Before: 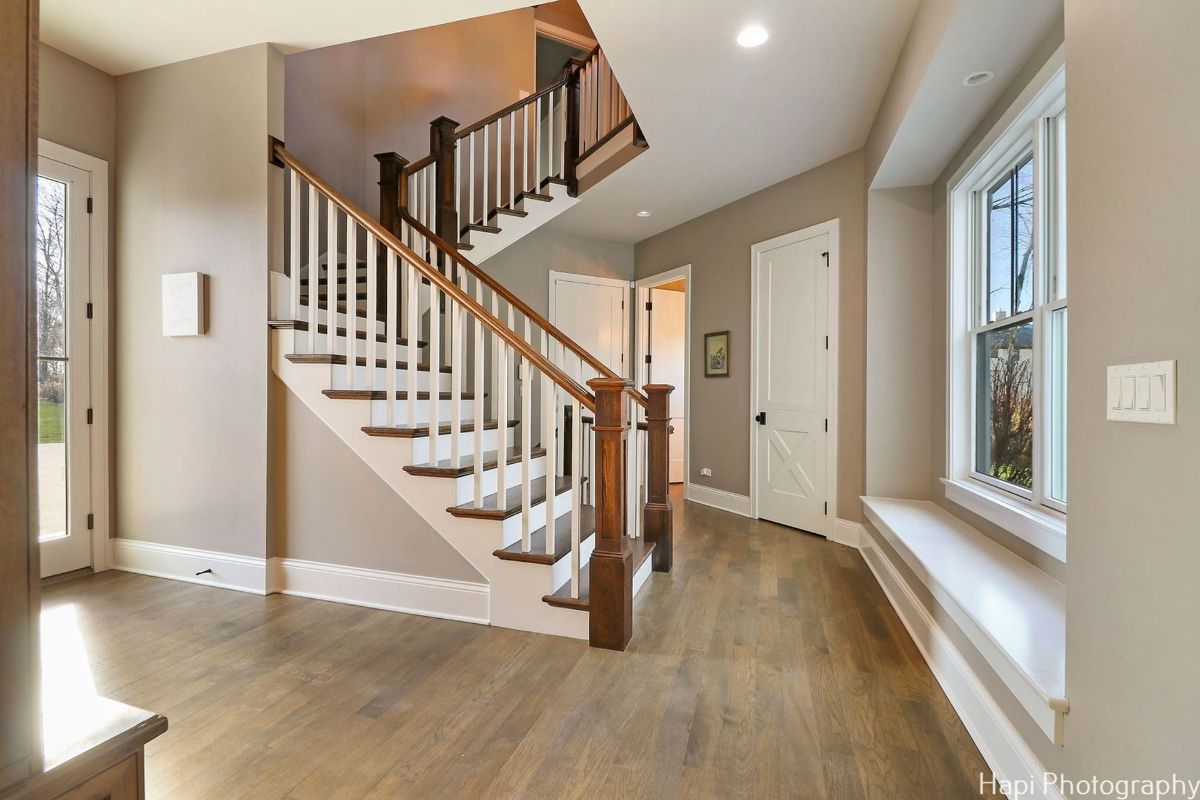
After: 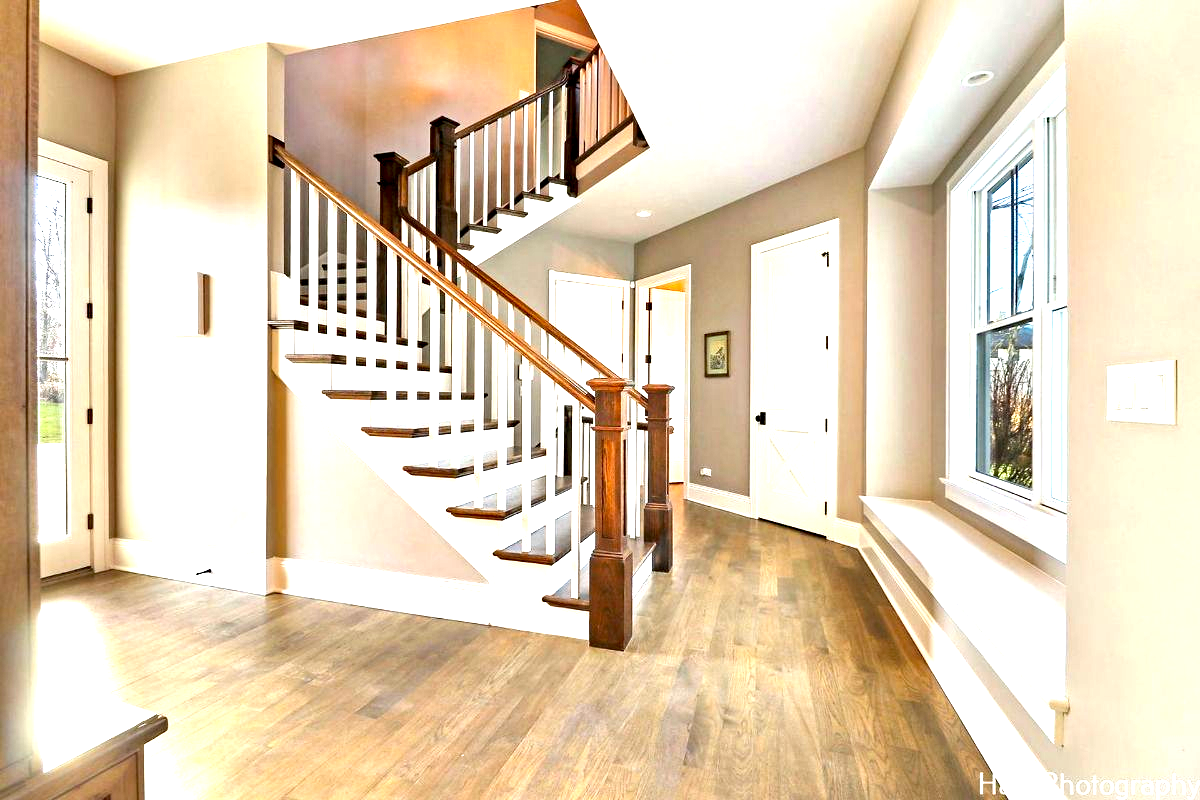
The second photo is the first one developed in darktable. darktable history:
haze removal: compatibility mode true
exposure: black level correction 0, exposure 1.455 EV, compensate exposure bias true, compensate highlight preservation false
contrast equalizer: octaves 7, y [[0.6 ×6], [0.55 ×6], [0 ×6], [0 ×6], [0 ×6]], mix 0.524
